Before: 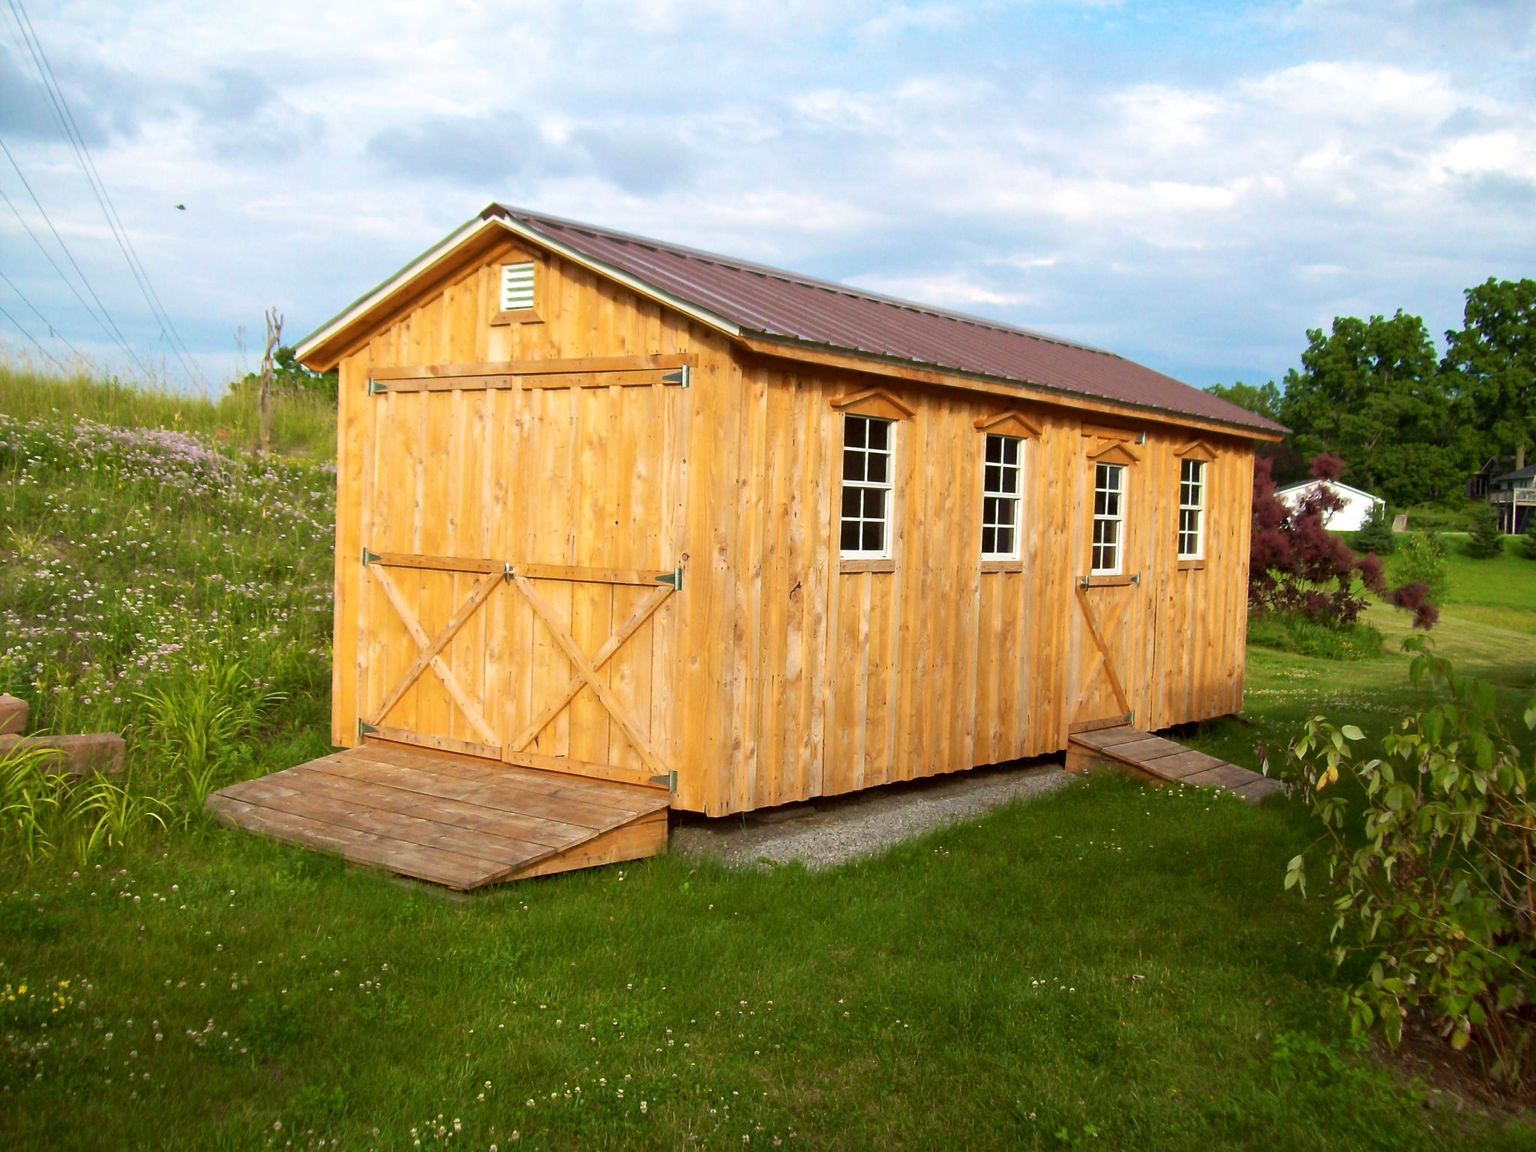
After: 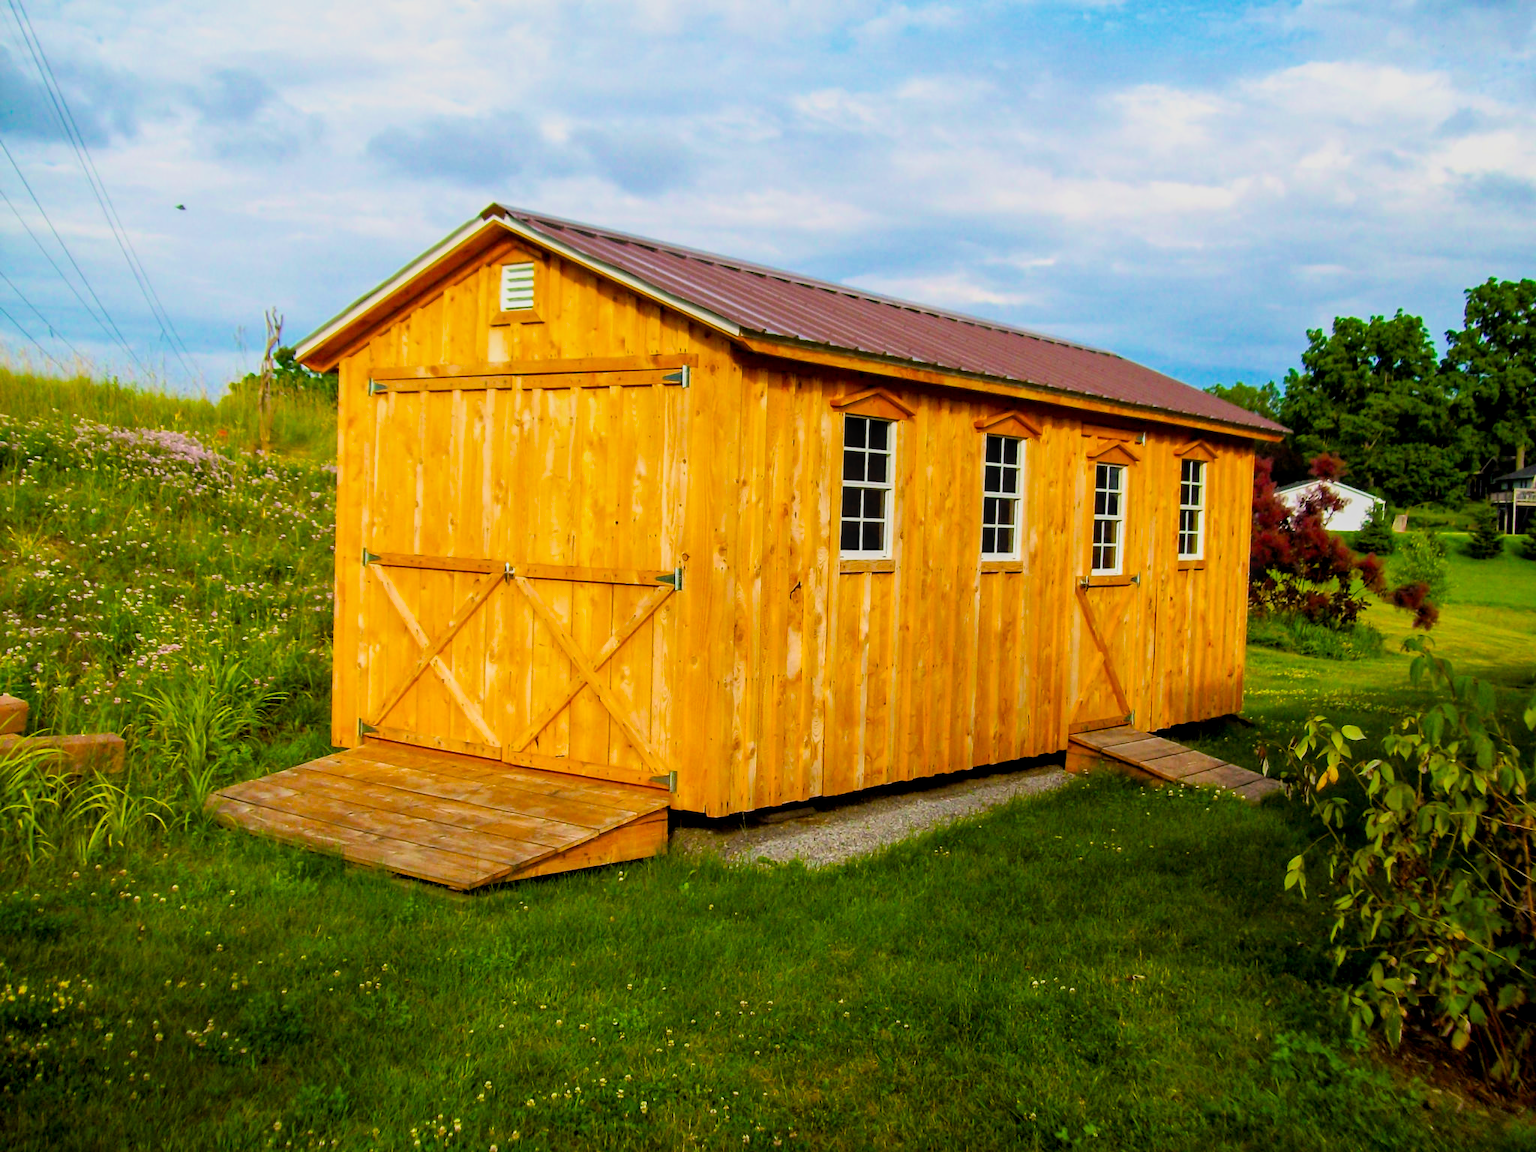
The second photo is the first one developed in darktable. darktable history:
tone equalizer: on, module defaults
filmic rgb: black relative exposure -7.75 EV, white relative exposure 4.4 EV, threshold 3 EV, target black luminance 0%, hardness 3.76, latitude 50.51%, contrast 1.074, highlights saturation mix 10%, shadows ↔ highlights balance -0.22%, color science v4 (2020), enable highlight reconstruction true
color balance rgb: linear chroma grading › global chroma 33.4%
local contrast: on, module defaults
